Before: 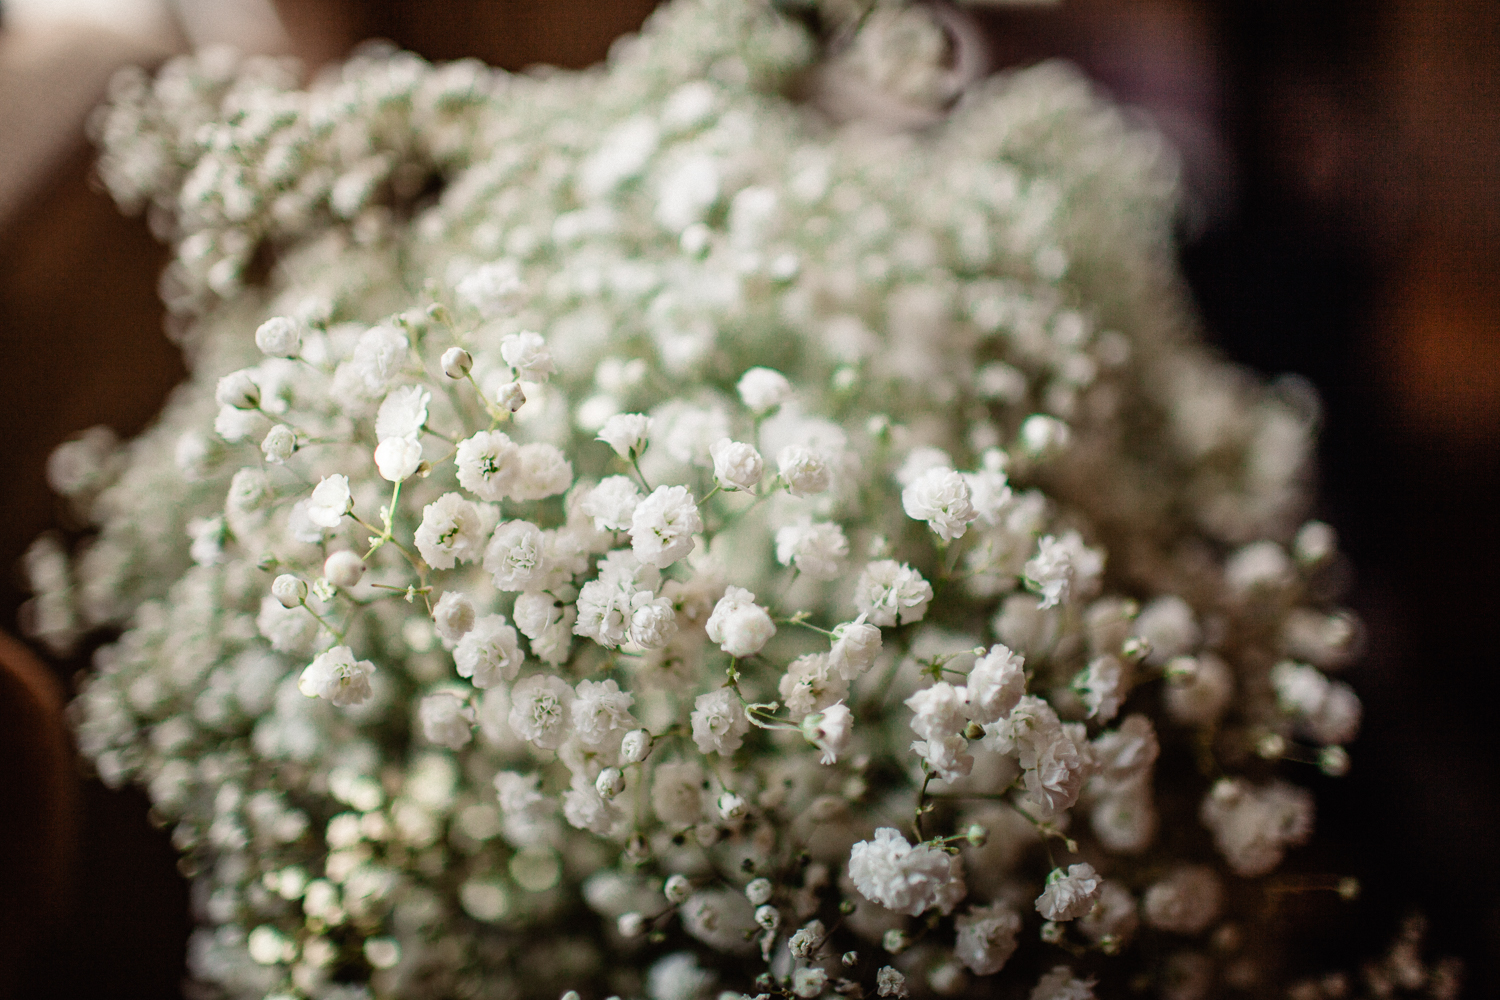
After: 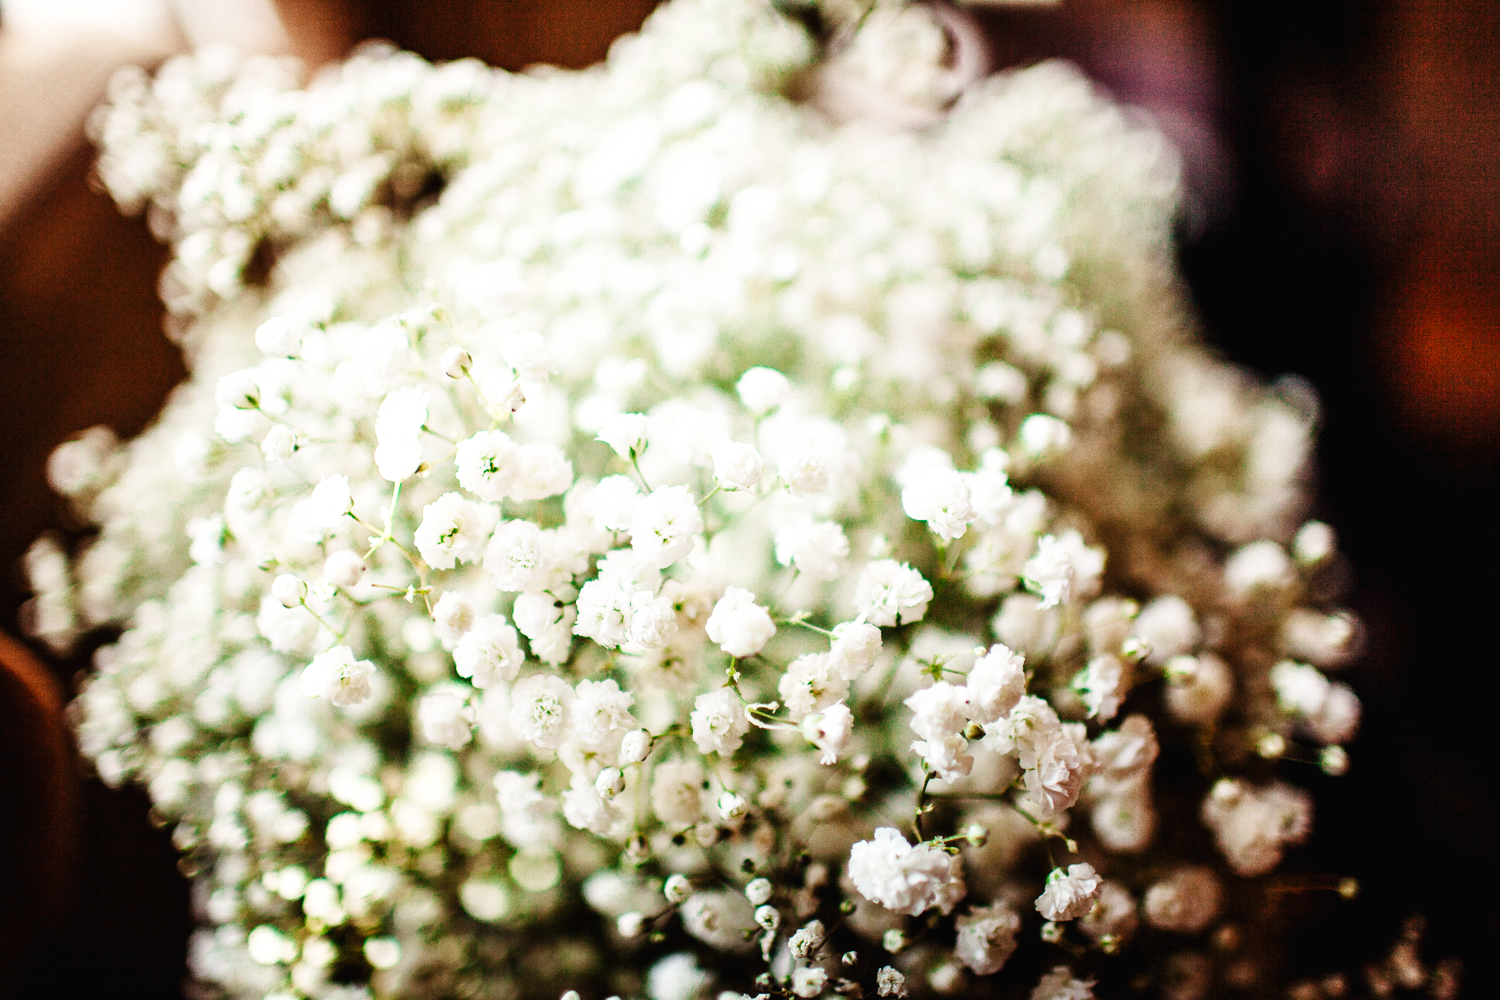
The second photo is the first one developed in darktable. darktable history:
base curve: curves: ch0 [(0, 0.003) (0.001, 0.002) (0.006, 0.004) (0.02, 0.022) (0.048, 0.086) (0.094, 0.234) (0.162, 0.431) (0.258, 0.629) (0.385, 0.8) (0.548, 0.918) (0.751, 0.988) (1, 1)], preserve colors none
exposure: exposure 0.078 EV, compensate highlight preservation false
